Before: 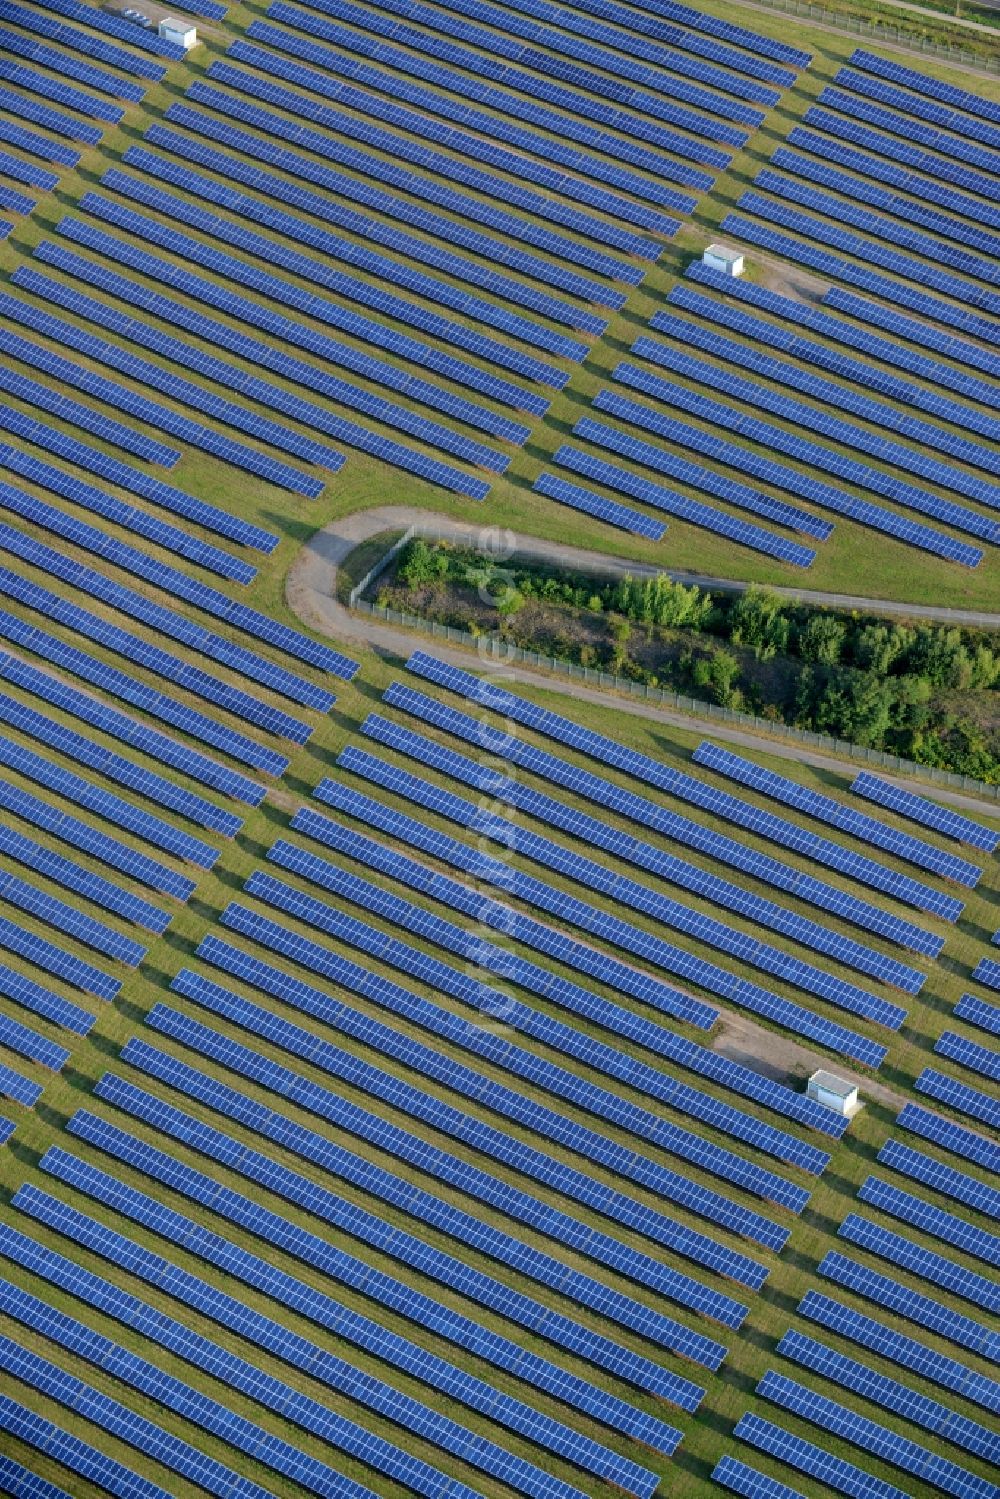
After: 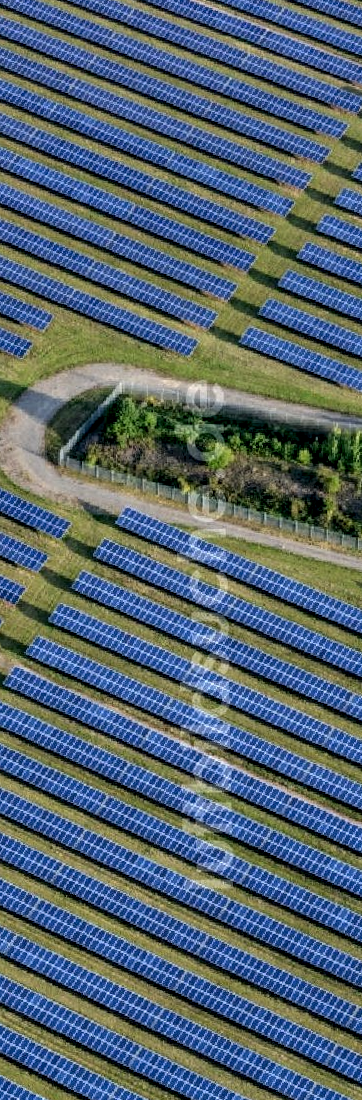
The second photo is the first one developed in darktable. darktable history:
crop and rotate: left 29.476%, top 10.214%, right 35.32%, bottom 17.333%
rotate and perspective: rotation -1.17°, automatic cropping off
local contrast: highlights 12%, shadows 38%, detail 183%, midtone range 0.471
